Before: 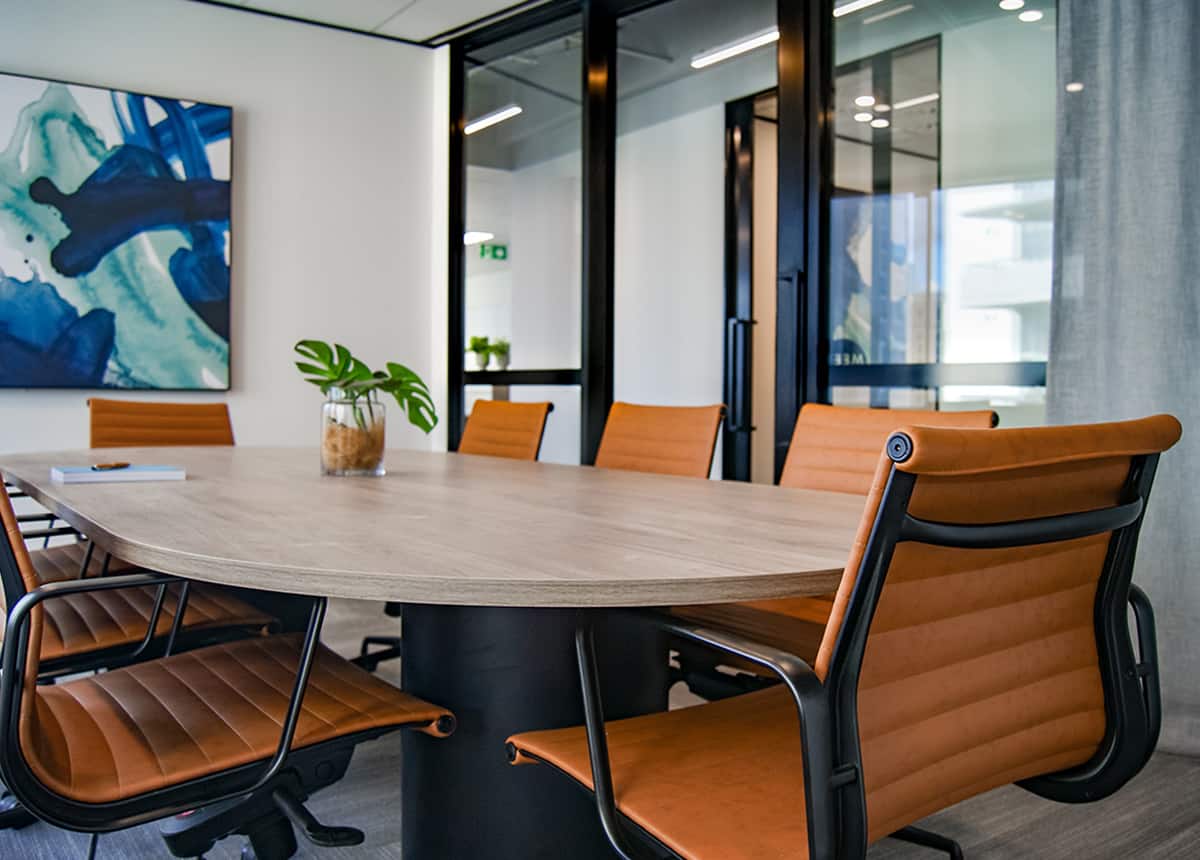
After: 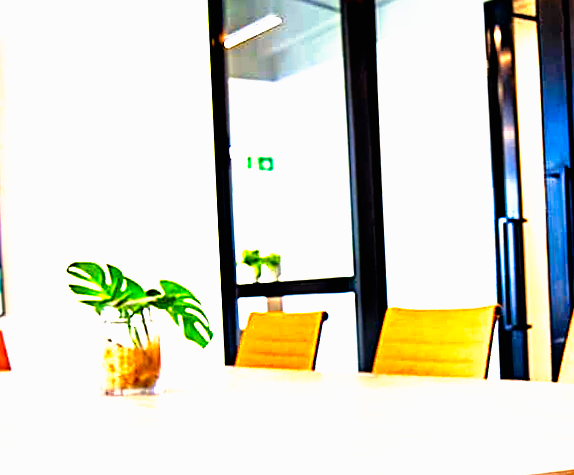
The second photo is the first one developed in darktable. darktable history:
tone curve: curves: ch0 [(0, 0) (0.003, 0.01) (0.011, 0.011) (0.025, 0.008) (0.044, 0.007) (0.069, 0.006) (0.1, 0.005) (0.136, 0.015) (0.177, 0.094) (0.224, 0.241) (0.277, 0.369) (0.335, 0.5) (0.399, 0.648) (0.468, 0.811) (0.543, 0.975) (0.623, 0.989) (0.709, 0.989) (0.801, 0.99) (0.898, 0.99) (1, 1)], preserve colors none
crop: left 17.835%, top 7.675%, right 32.881%, bottom 32.213%
rotate and perspective: rotation -3°, crop left 0.031, crop right 0.968, crop top 0.07, crop bottom 0.93
sharpen: on, module defaults
filmic rgb: black relative exposure -7.65 EV, white relative exposure 4.56 EV, hardness 3.61
color balance rgb: shadows lift › chroma 3%, shadows lift › hue 280.8°, power › hue 330°, highlights gain › chroma 3%, highlights gain › hue 75.6°, global offset › luminance 2%, perceptual saturation grading › global saturation 20%, perceptual saturation grading › highlights -25%, perceptual saturation grading › shadows 50%, global vibrance 20.33%
